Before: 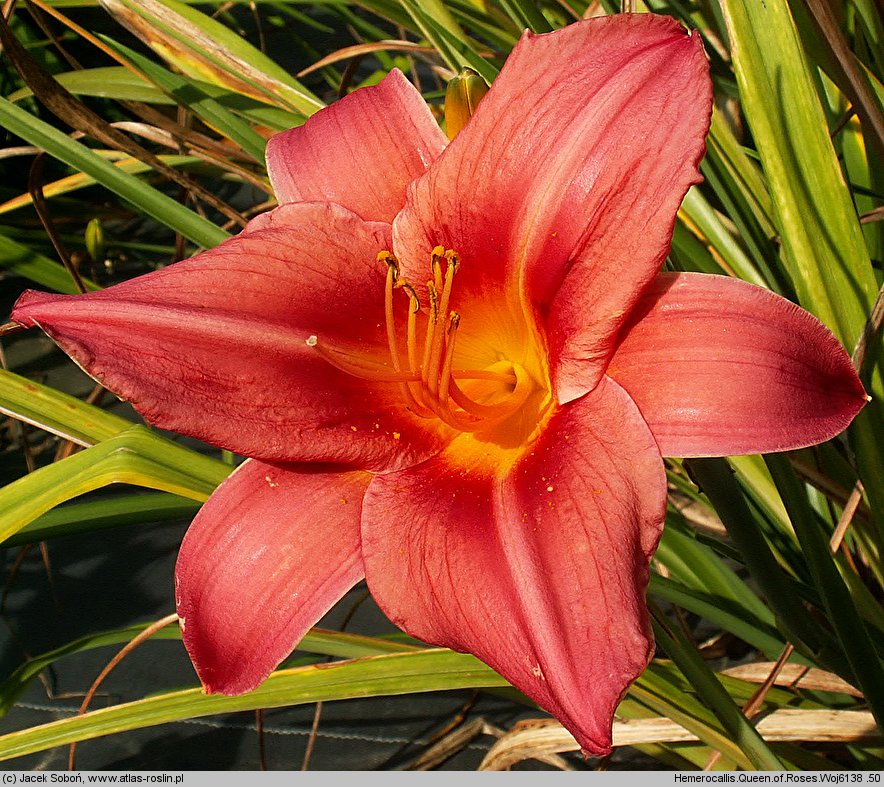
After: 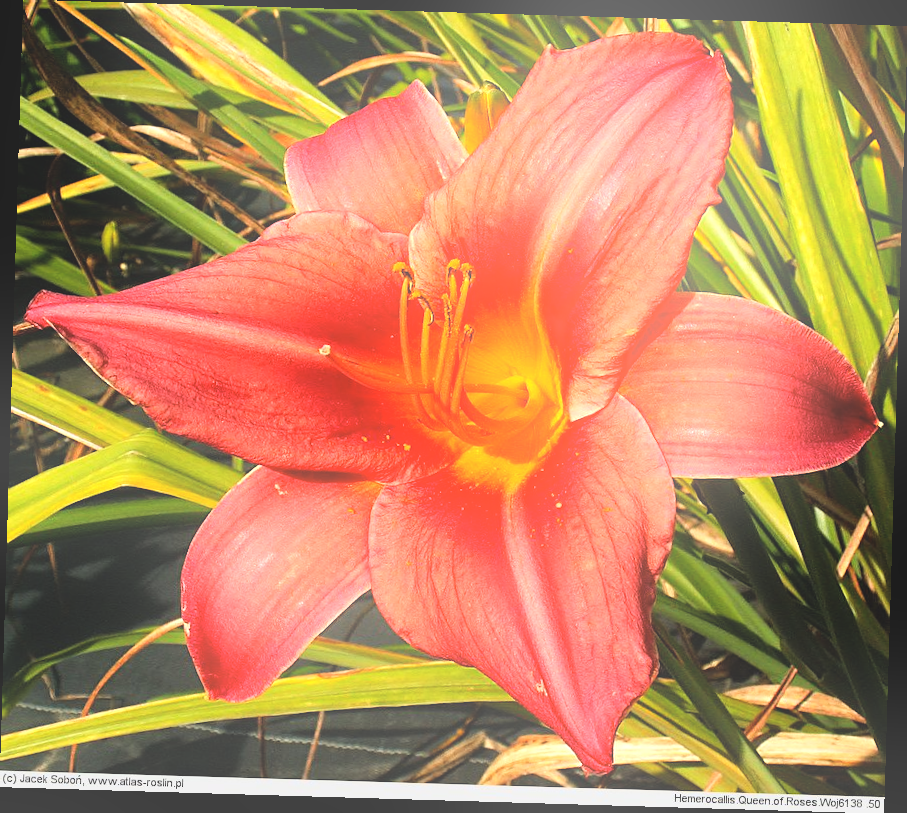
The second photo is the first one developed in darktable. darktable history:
bloom: on, module defaults
rotate and perspective: rotation 1.72°, automatic cropping off
exposure: black level correction -0.005, exposure 0.622 EV, compensate highlight preservation false
tone curve: curves: ch0 [(0.021, 0) (0.104, 0.052) (0.496, 0.526) (0.737, 0.783) (1, 1)], color space Lab, linked channels, preserve colors none
